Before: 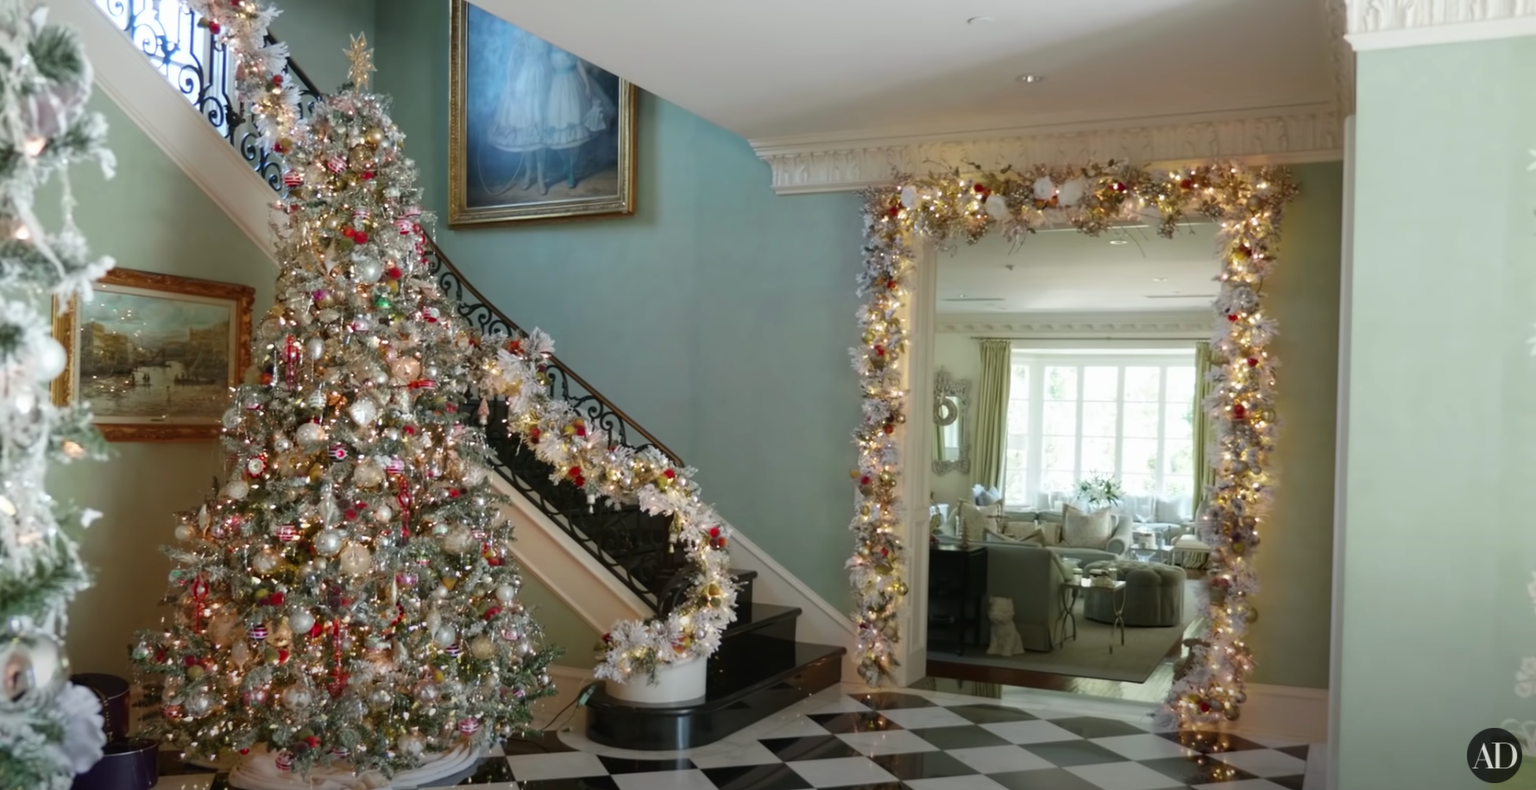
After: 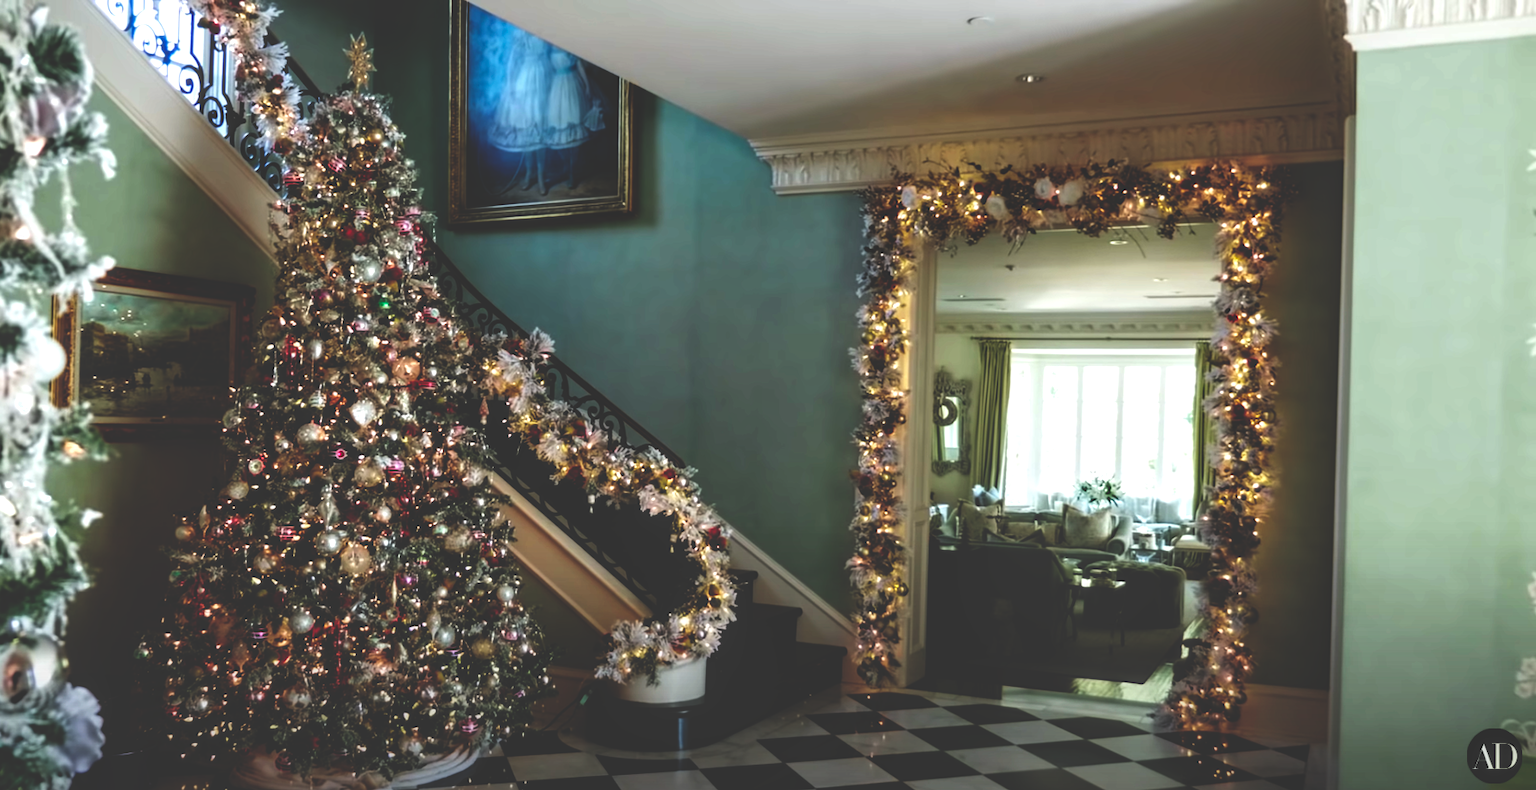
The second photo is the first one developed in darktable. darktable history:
base curve: curves: ch0 [(0, 0.036) (0.083, 0.04) (0.804, 1)], preserve colors none
tone equalizer: on, module defaults
local contrast: detail 130%
